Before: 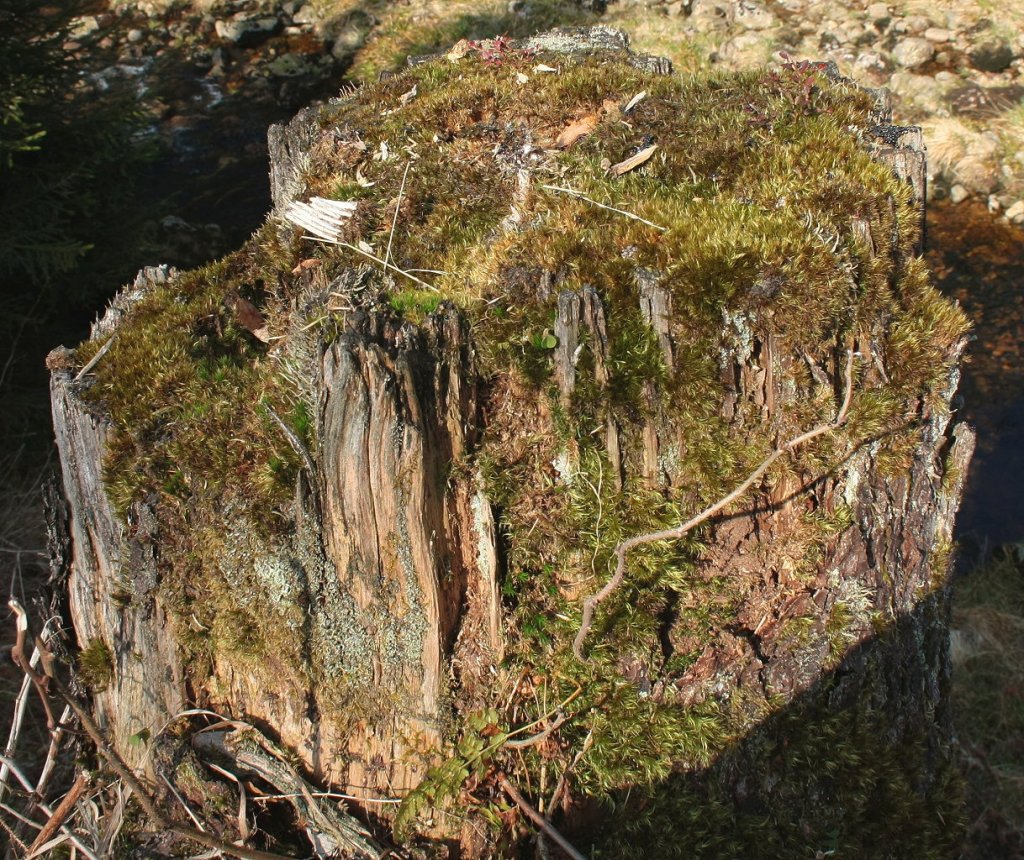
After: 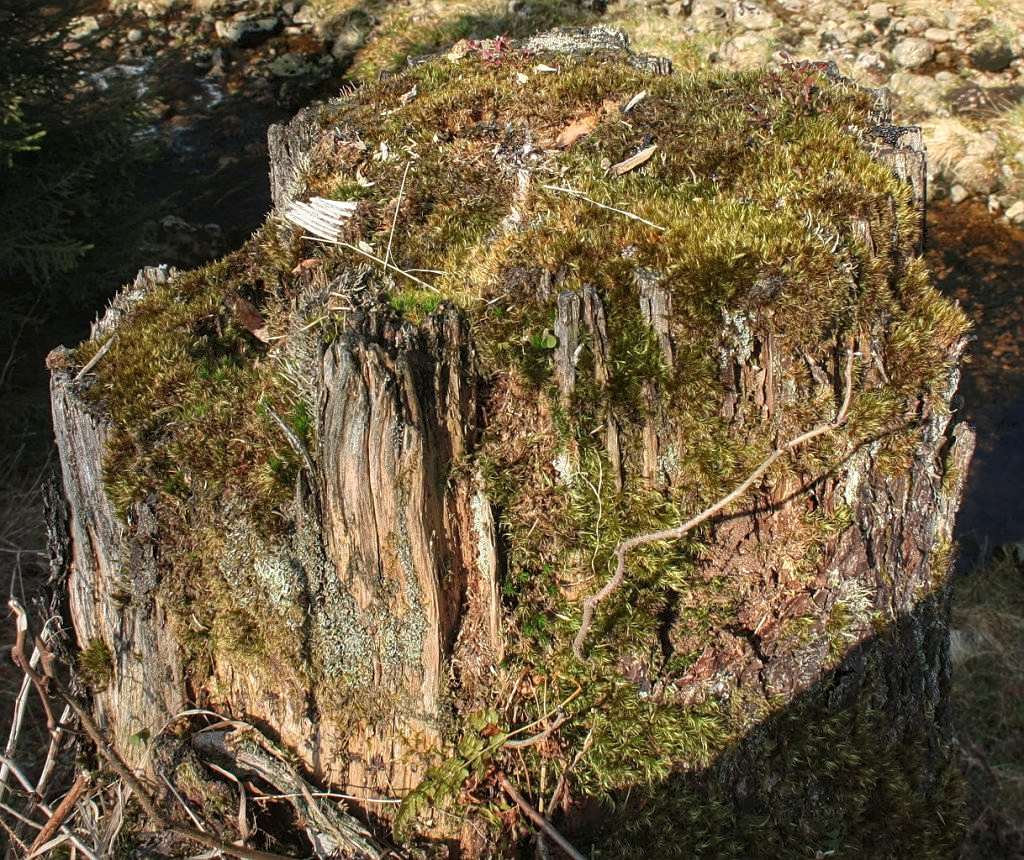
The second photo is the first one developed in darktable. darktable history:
local contrast: on, module defaults
sharpen: amount 0.203
